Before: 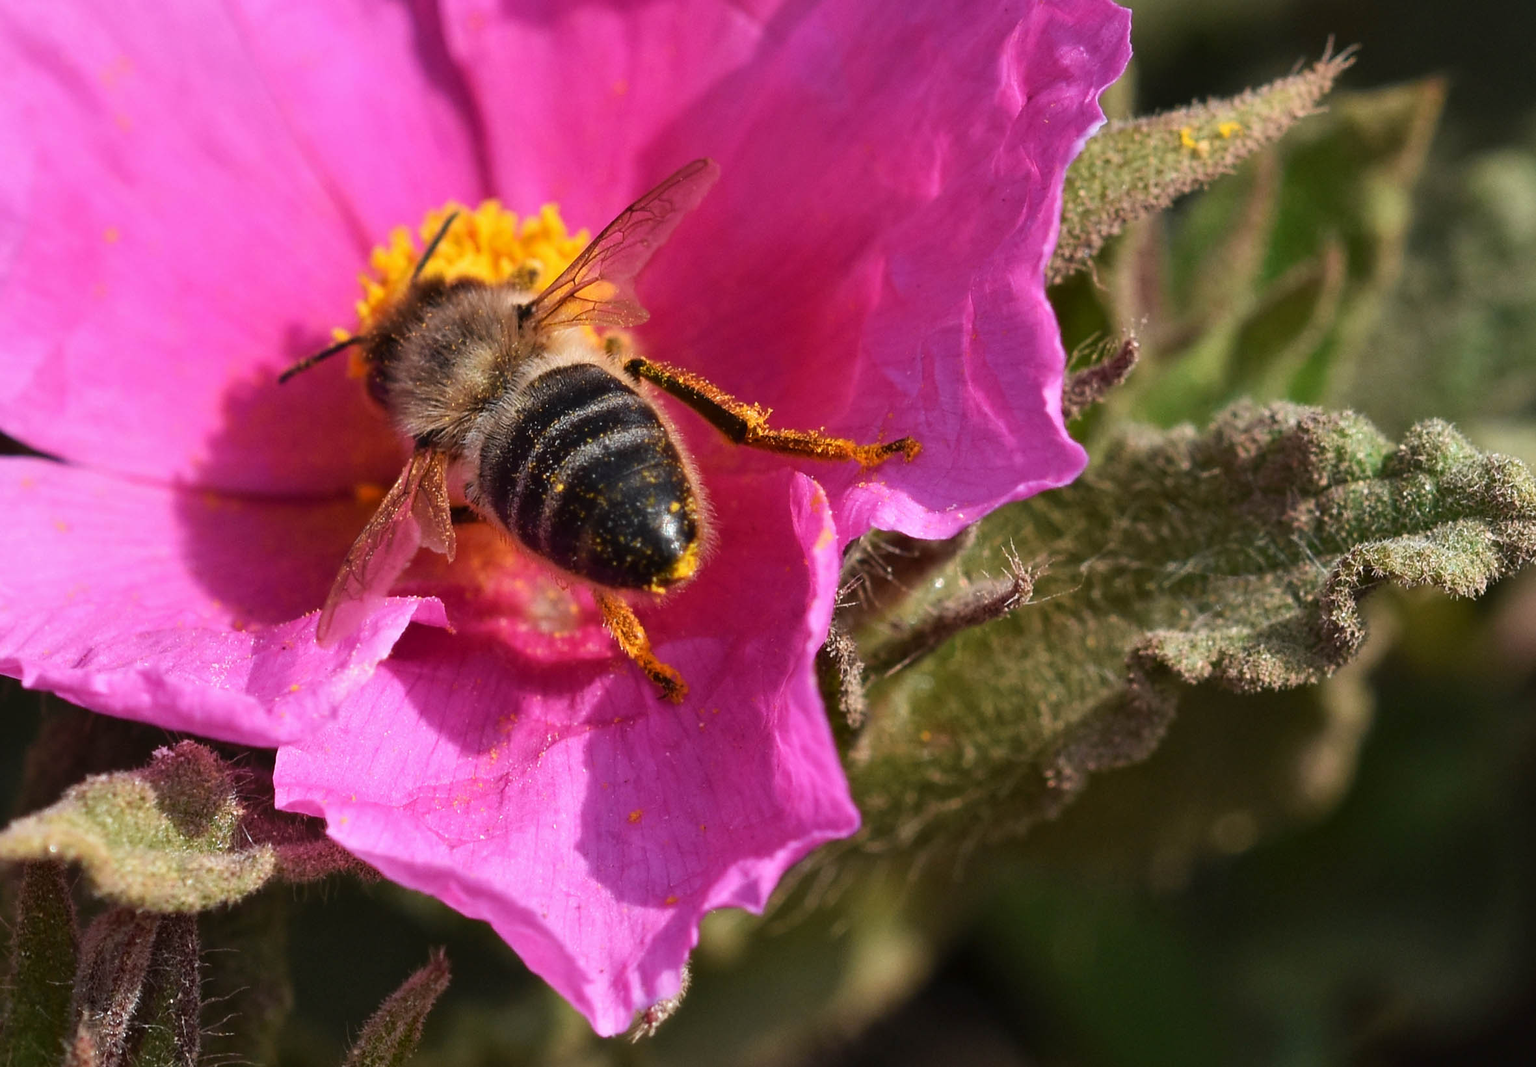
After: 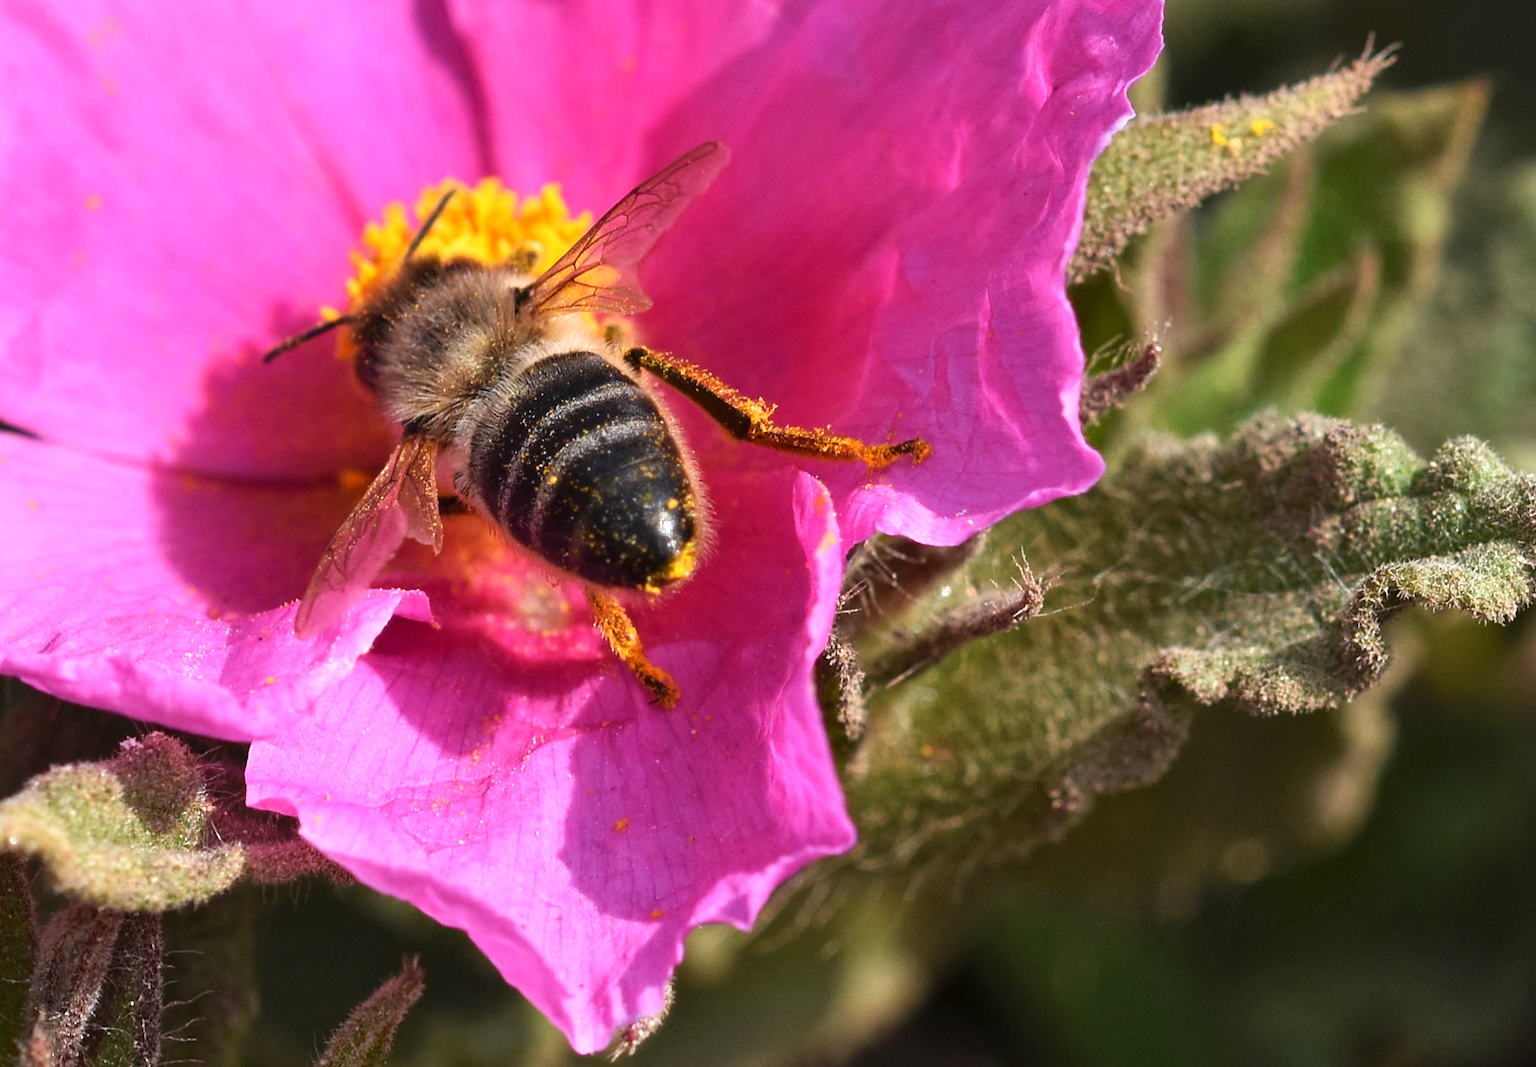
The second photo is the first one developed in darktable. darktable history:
crop and rotate: angle -1.73°
exposure: exposure 0.376 EV, compensate highlight preservation false
